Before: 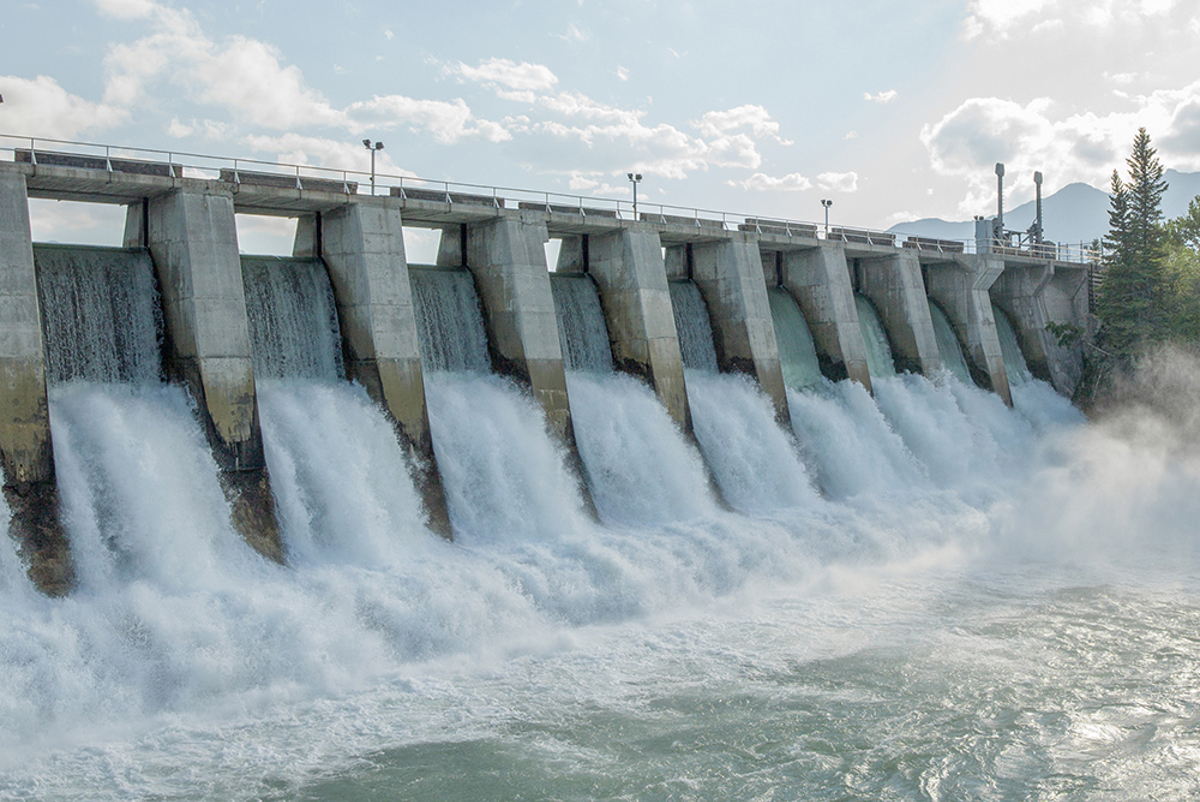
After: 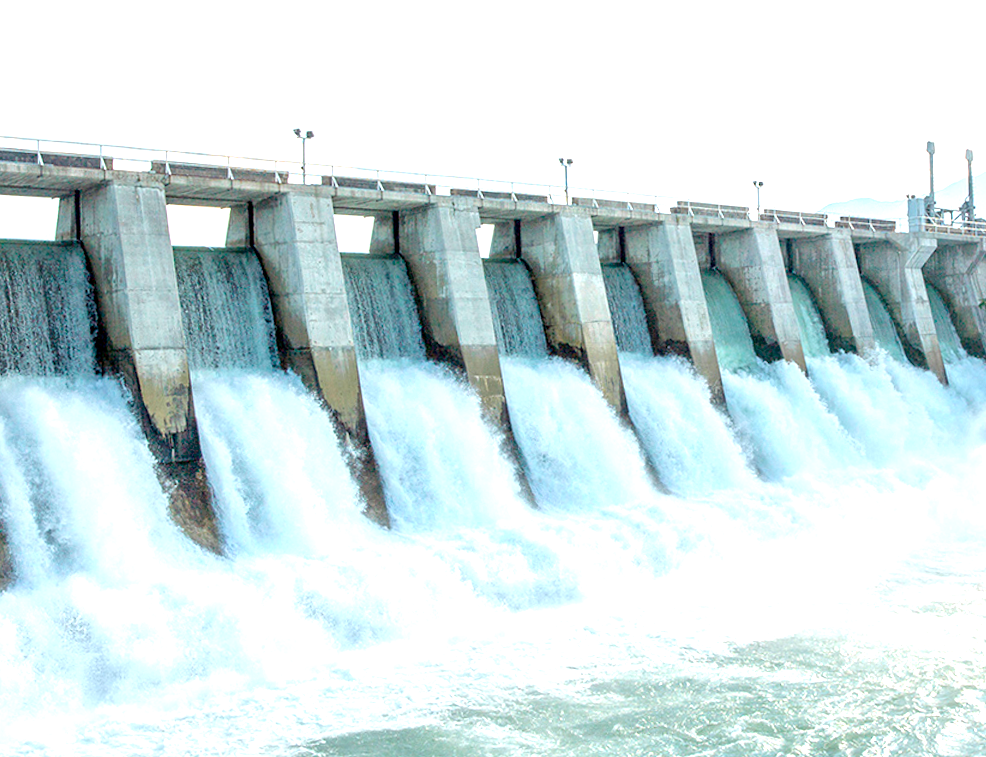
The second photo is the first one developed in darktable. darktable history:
crop and rotate: angle 1°, left 4.281%, top 0.642%, right 11.383%, bottom 2.486%
exposure: black level correction 0.001, exposure 1.3 EV, compensate highlight preservation false
